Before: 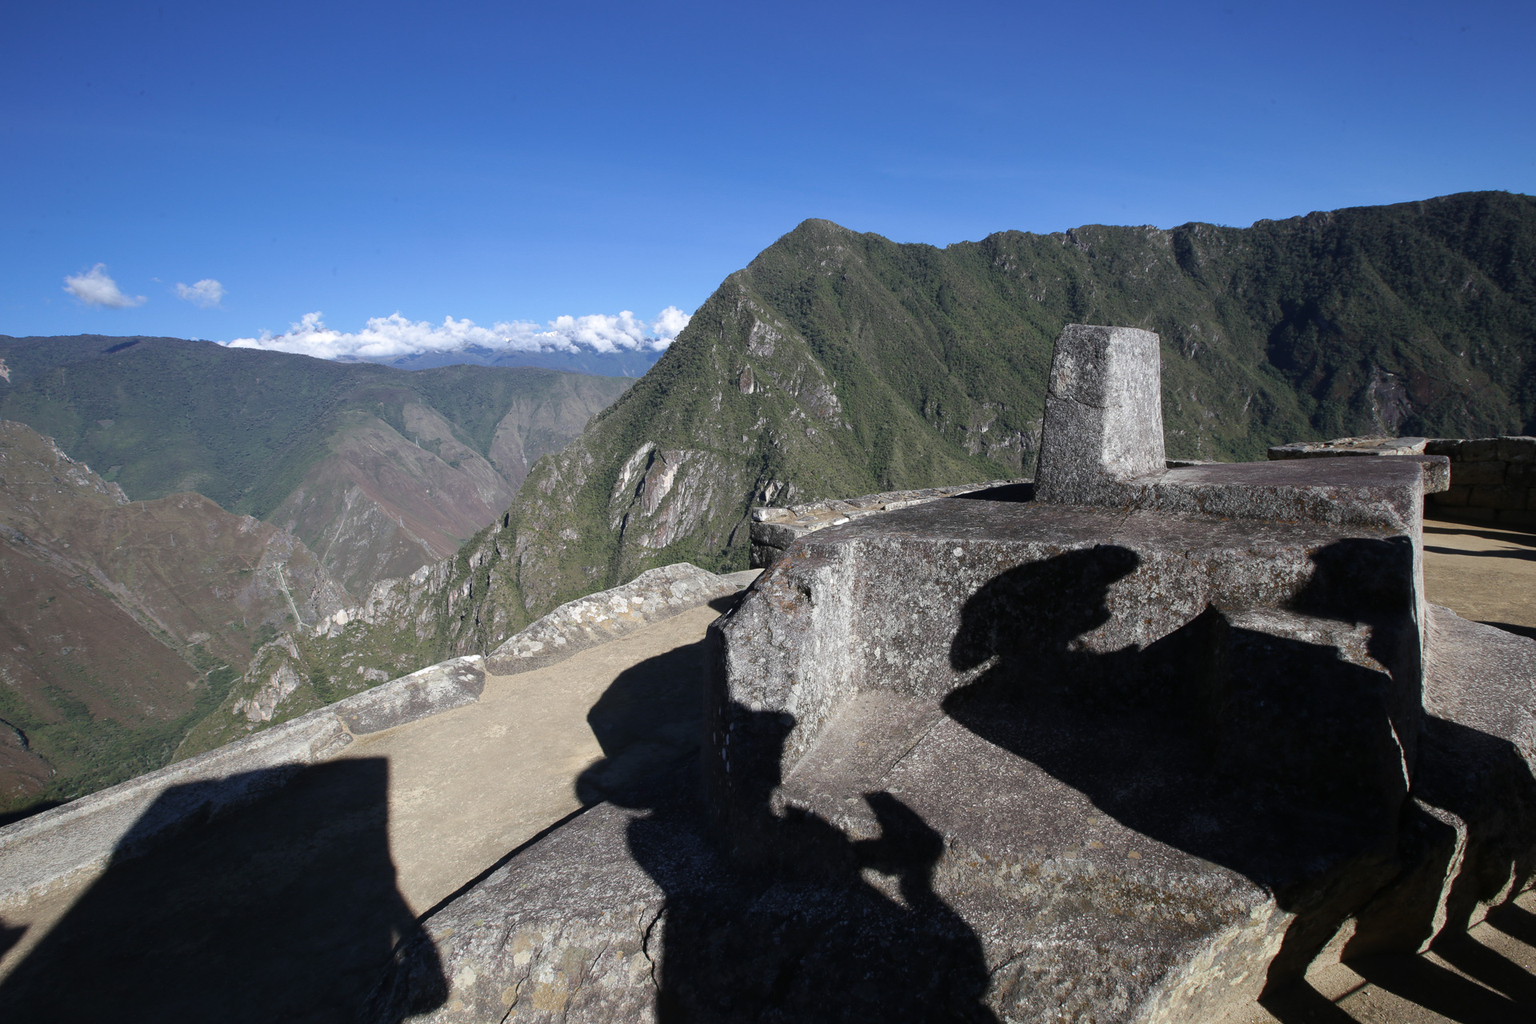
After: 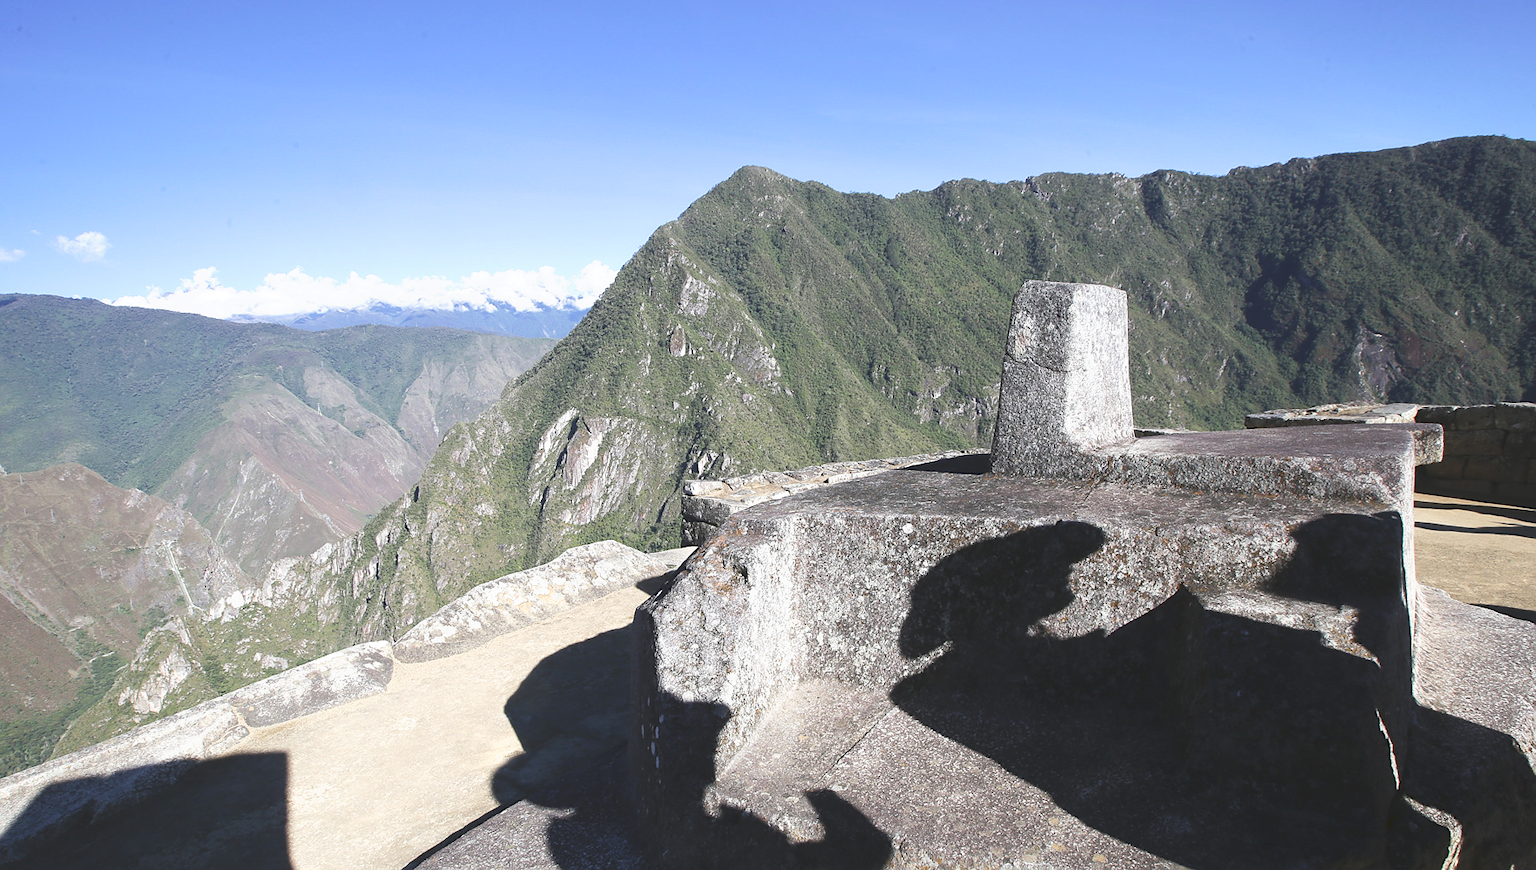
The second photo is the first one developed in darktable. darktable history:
sharpen: radius 0.974, amount 0.609
tone curve: curves: ch0 [(0, 0) (0.003, 0.115) (0.011, 0.133) (0.025, 0.157) (0.044, 0.182) (0.069, 0.209) (0.1, 0.239) (0.136, 0.279) (0.177, 0.326) (0.224, 0.379) (0.277, 0.436) (0.335, 0.507) (0.399, 0.587) (0.468, 0.671) (0.543, 0.75) (0.623, 0.837) (0.709, 0.916) (0.801, 0.978) (0.898, 0.985) (1, 1)], preserve colors none
crop: left 8.119%, top 6.53%, bottom 15.299%
